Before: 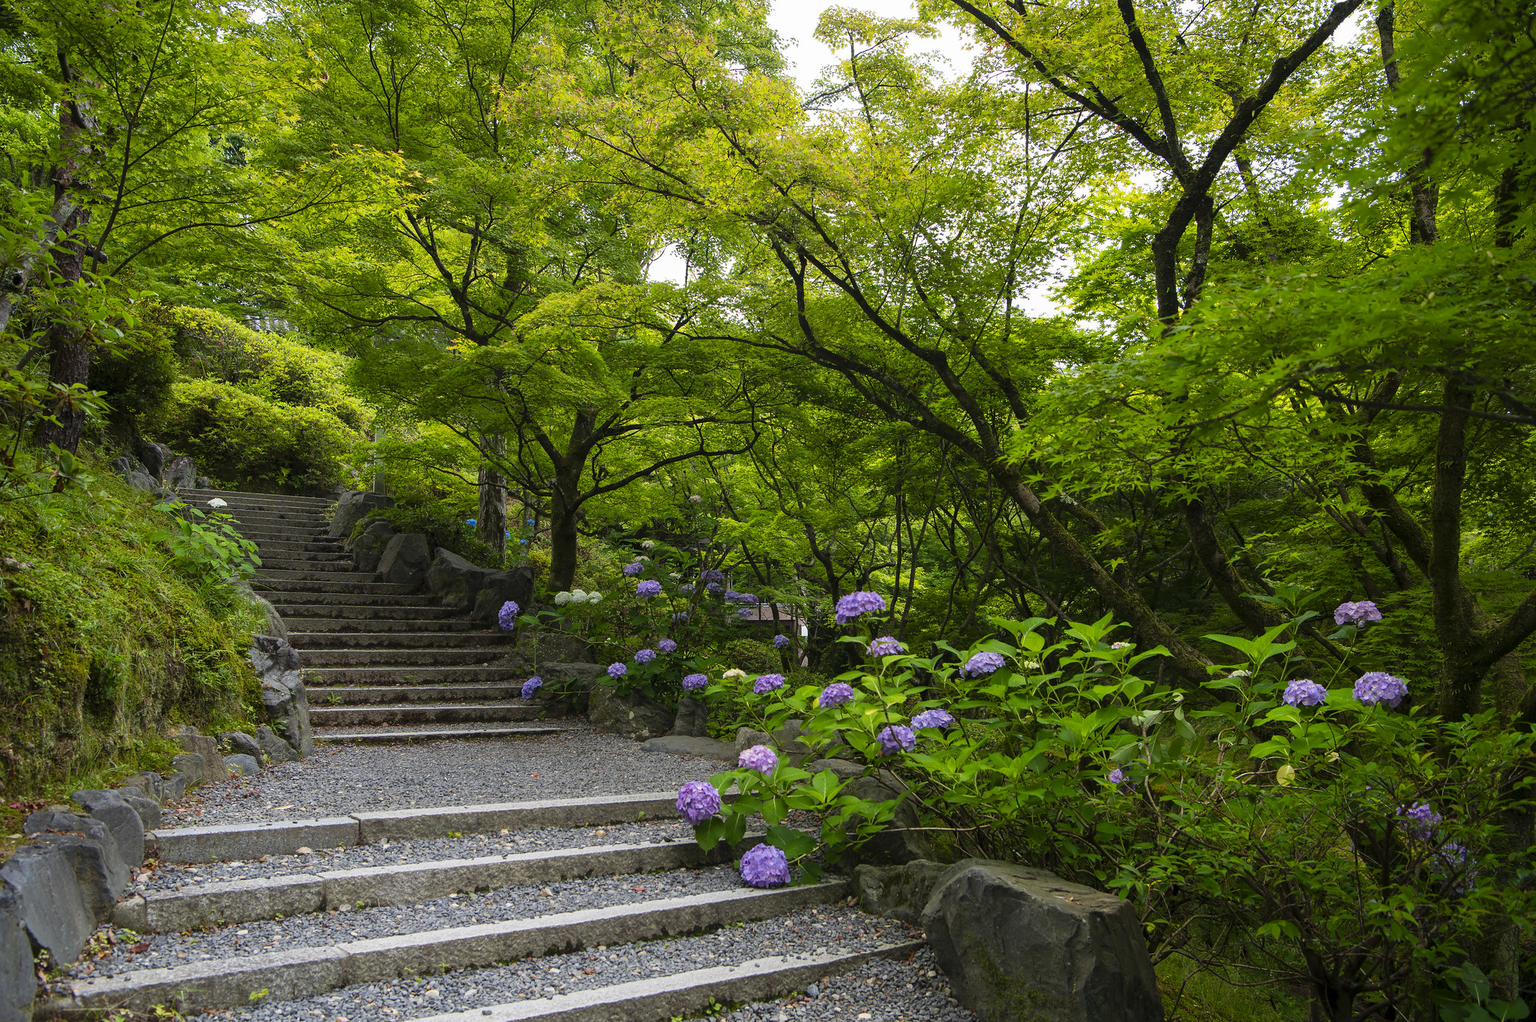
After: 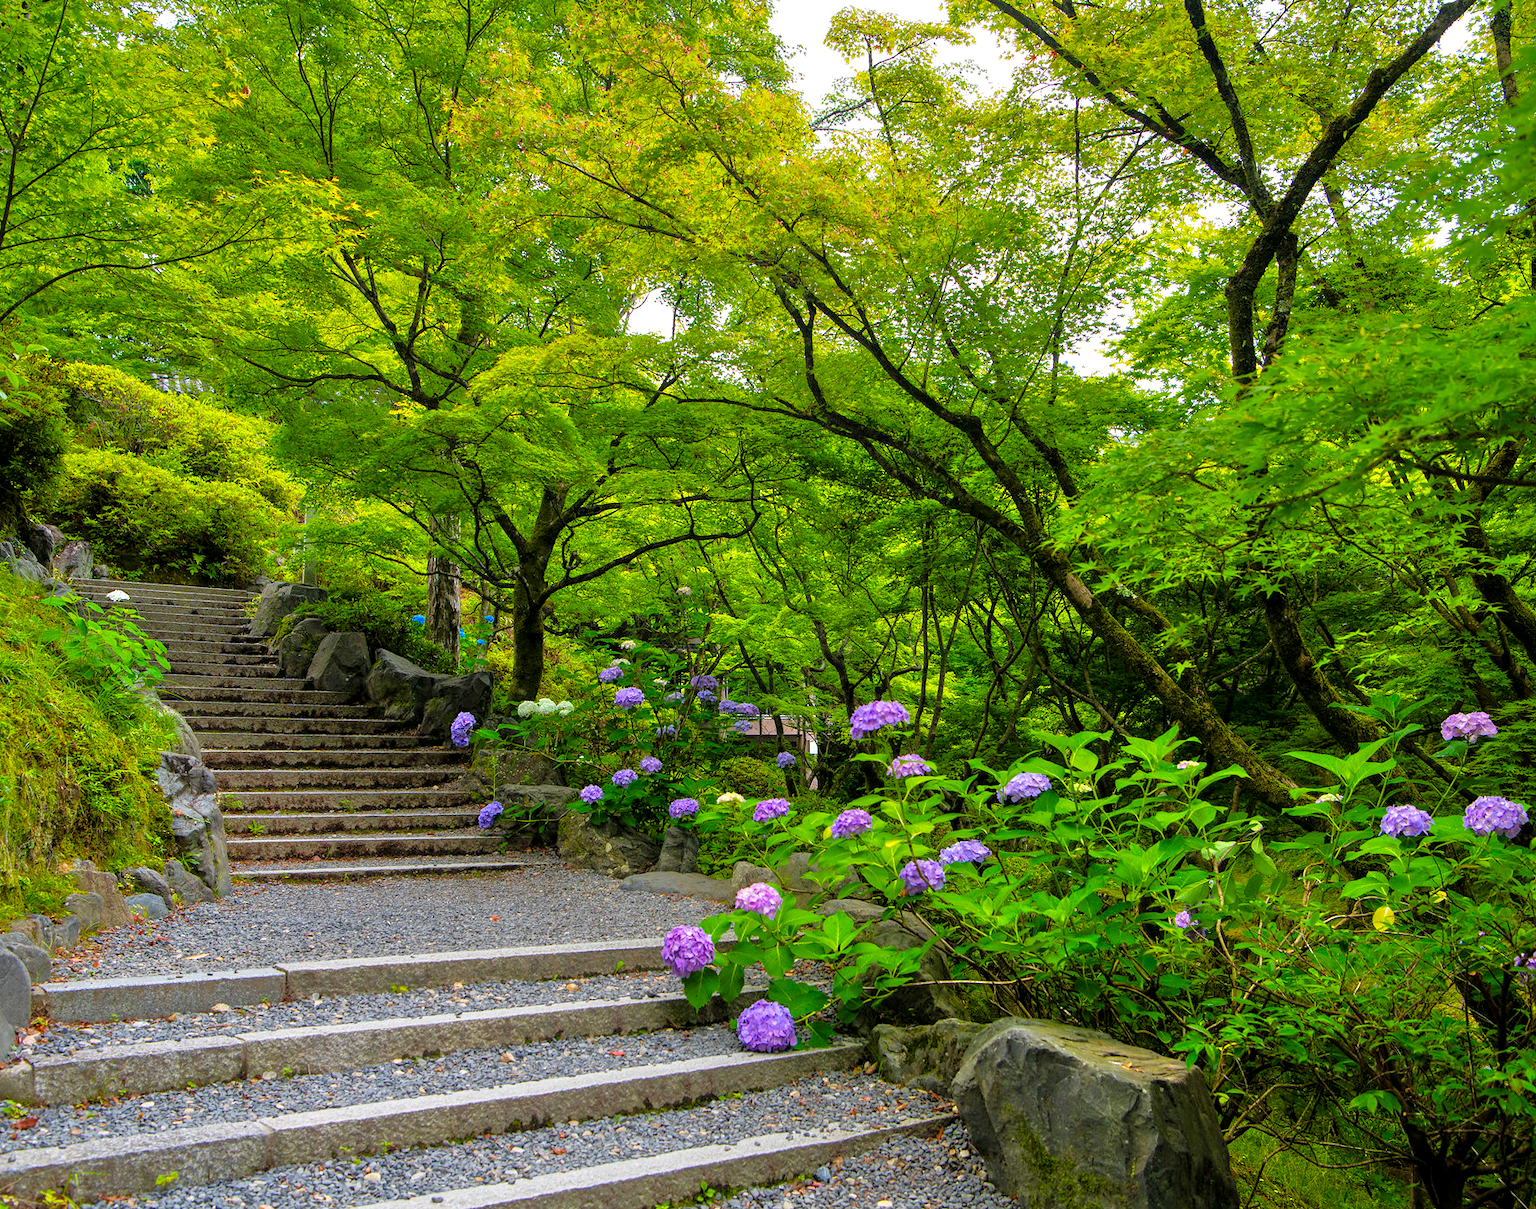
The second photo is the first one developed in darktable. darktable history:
tone equalizer: -7 EV 0.144 EV, -6 EV 0.627 EV, -5 EV 1.17 EV, -4 EV 1.35 EV, -3 EV 1.17 EV, -2 EV 0.6 EV, -1 EV 0.153 EV
color balance rgb: linear chroma grading › global chroma 14.781%, perceptual saturation grading › global saturation 25.212%
crop: left 7.708%, right 7.85%
local contrast: highlights 102%, shadows 102%, detail 120%, midtone range 0.2
